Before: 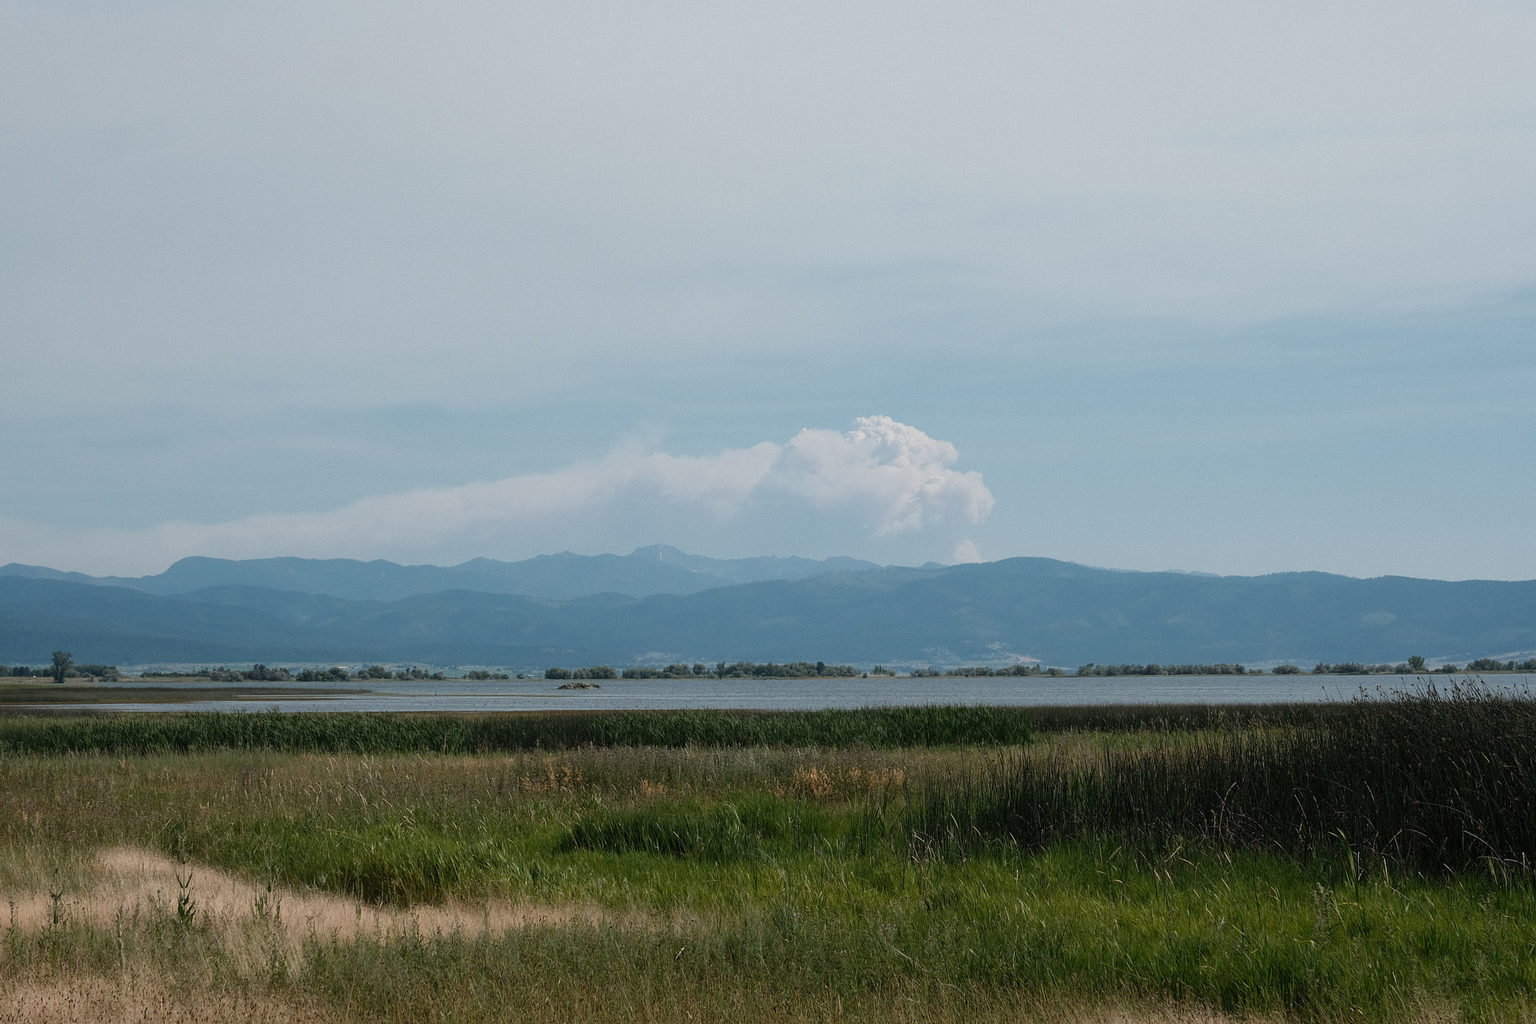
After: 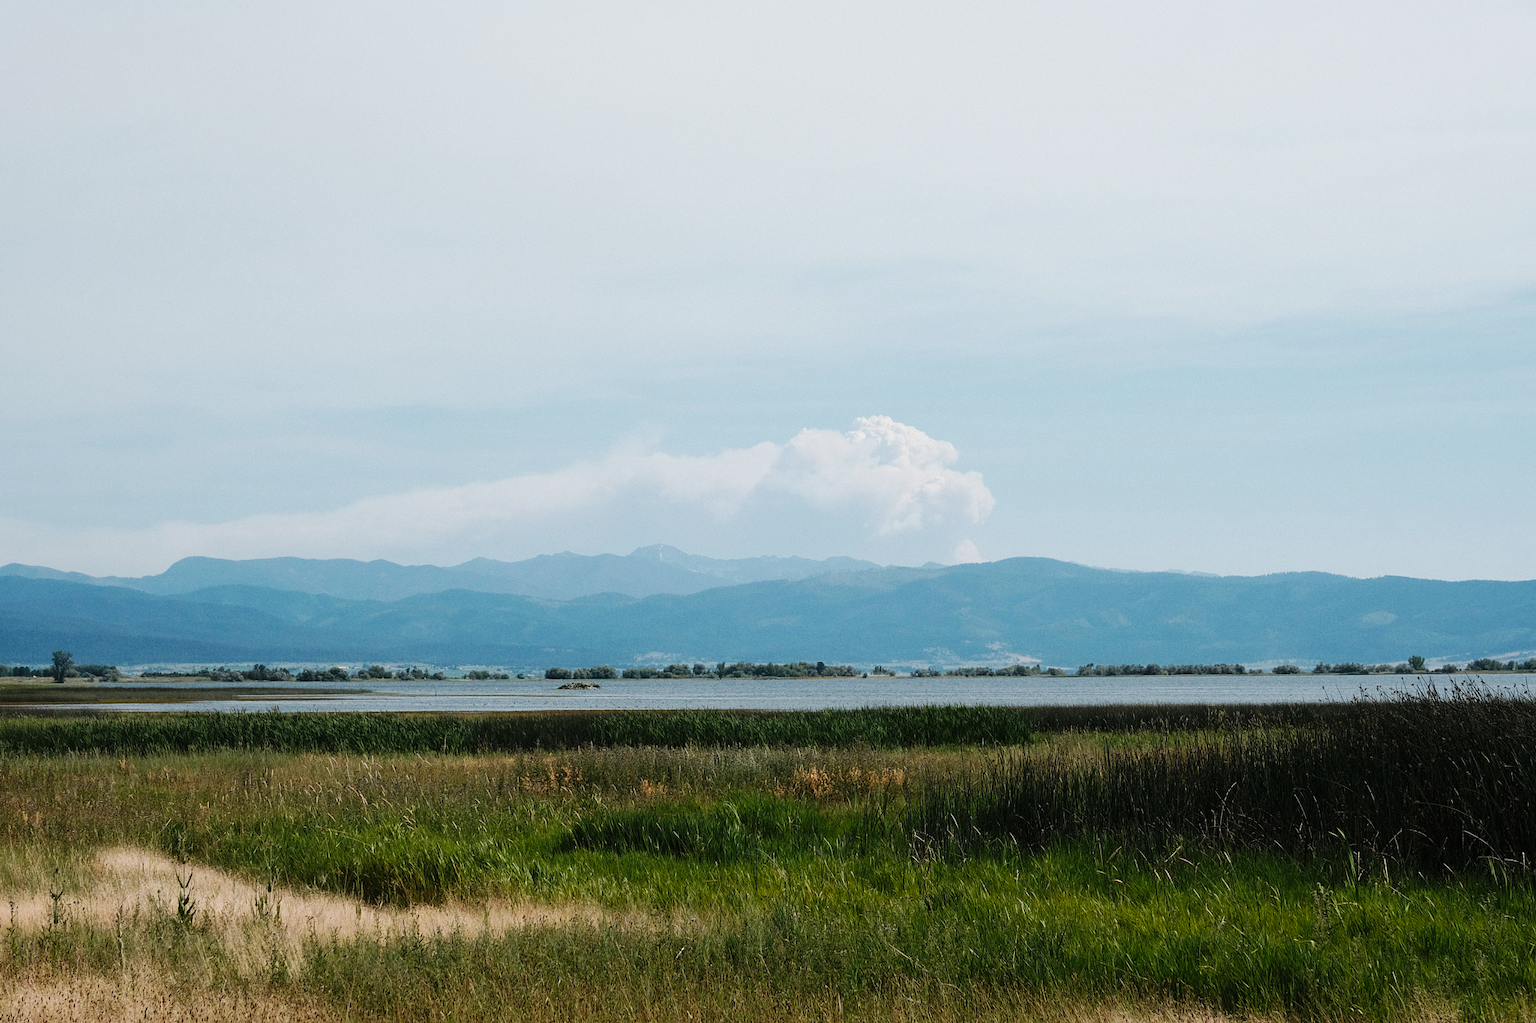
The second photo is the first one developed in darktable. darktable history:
white balance: emerald 1
base curve: curves: ch0 [(0, 0) (0.032, 0.025) (0.121, 0.166) (0.206, 0.329) (0.605, 0.79) (1, 1)], preserve colors none
